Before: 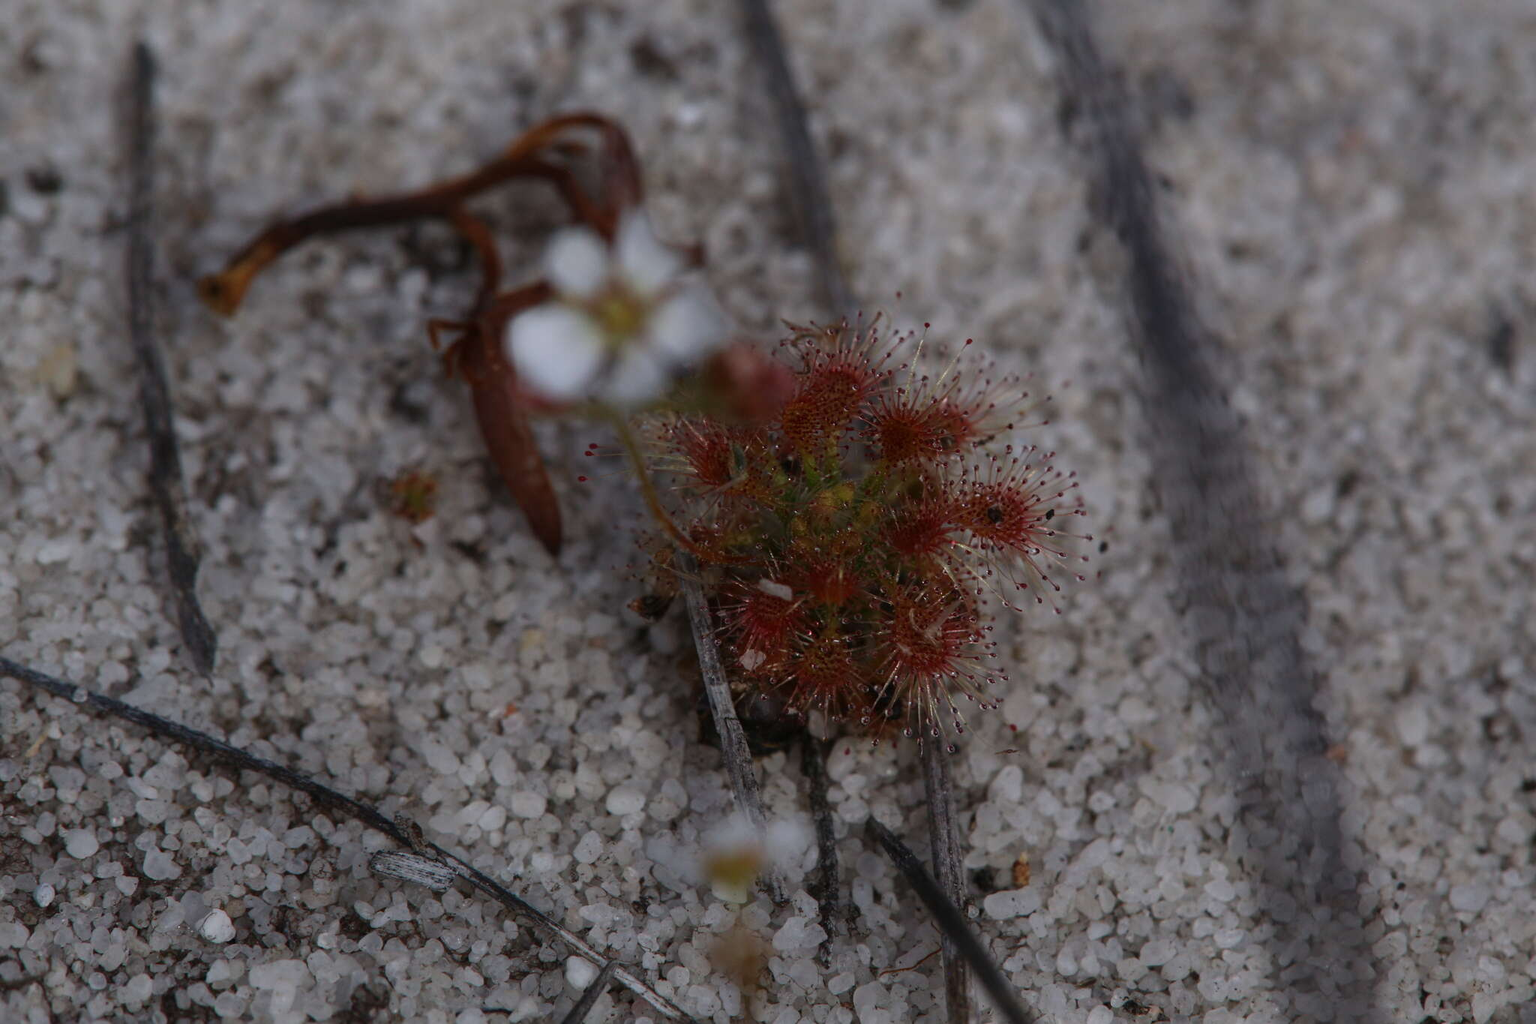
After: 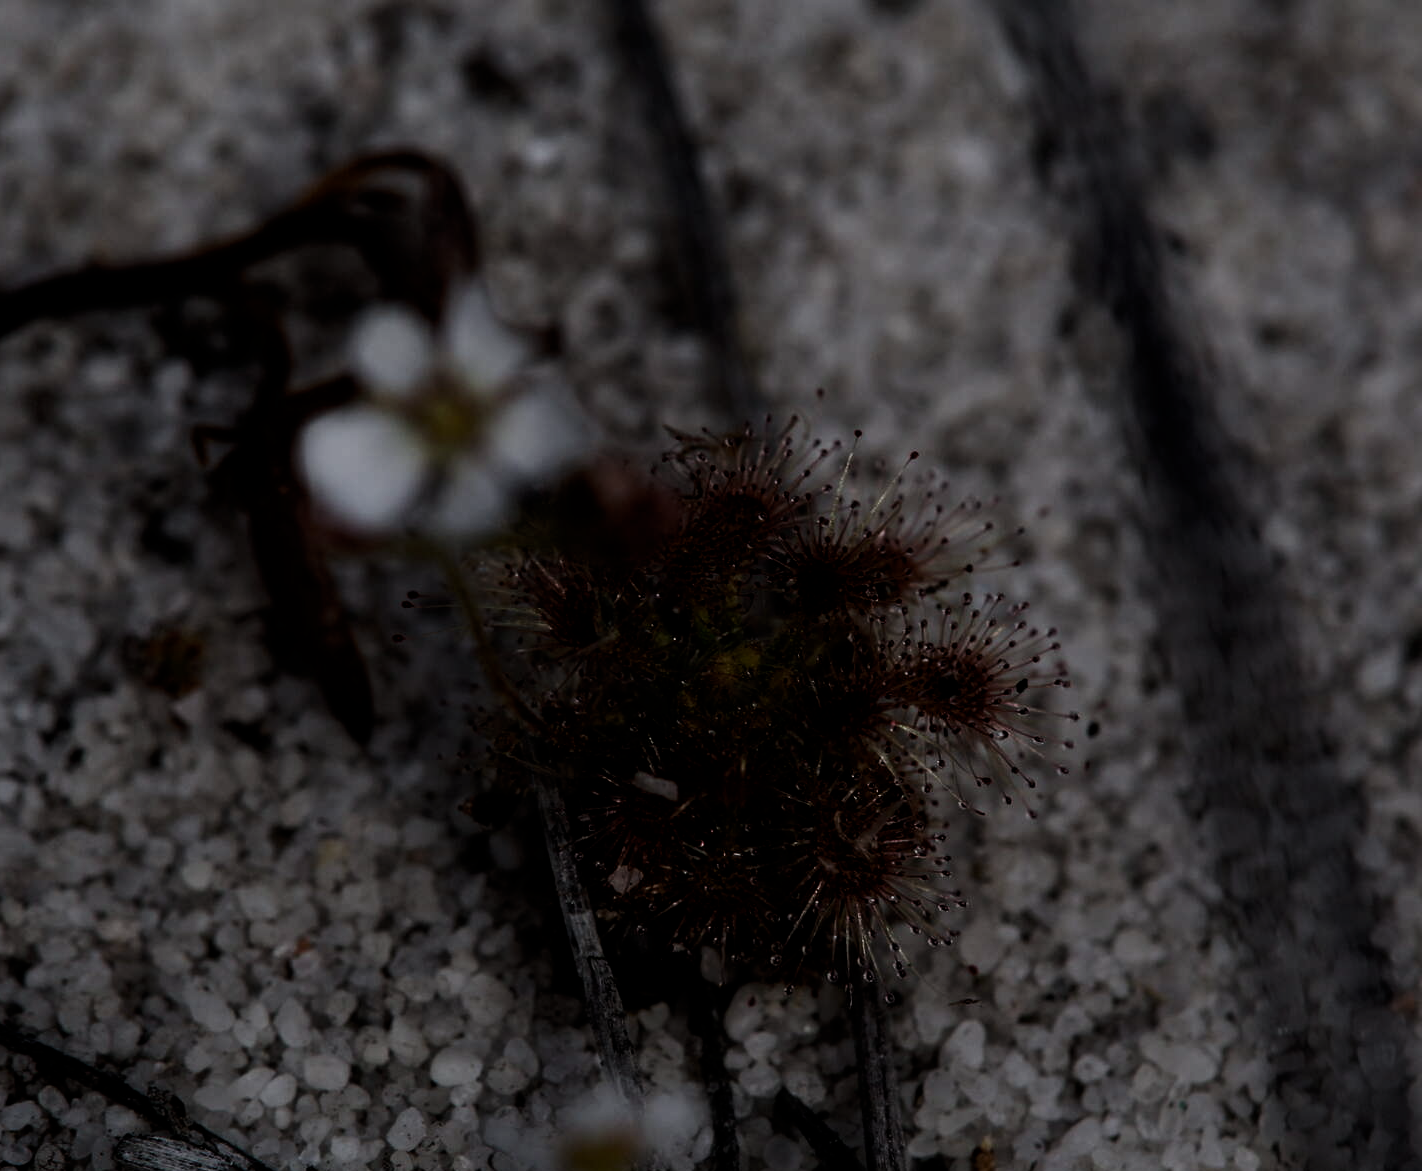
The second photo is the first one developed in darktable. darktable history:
crop: left 18.463%, right 12.065%, bottom 14.175%
filmic rgb: black relative exposure -7.65 EV, white relative exposure 4.56 EV, threshold 5.95 EV, hardness 3.61, add noise in highlights 0.001, preserve chrominance no, color science v4 (2020), enable highlight reconstruction true
levels: levels [0, 0.618, 1]
tone curve: curves: ch0 [(0, 0) (0.003, 0.001) (0.011, 0.005) (0.025, 0.011) (0.044, 0.02) (0.069, 0.031) (0.1, 0.045) (0.136, 0.077) (0.177, 0.124) (0.224, 0.181) (0.277, 0.245) (0.335, 0.316) (0.399, 0.393) (0.468, 0.477) (0.543, 0.568) (0.623, 0.666) (0.709, 0.771) (0.801, 0.871) (0.898, 0.965) (1, 1)], preserve colors none
